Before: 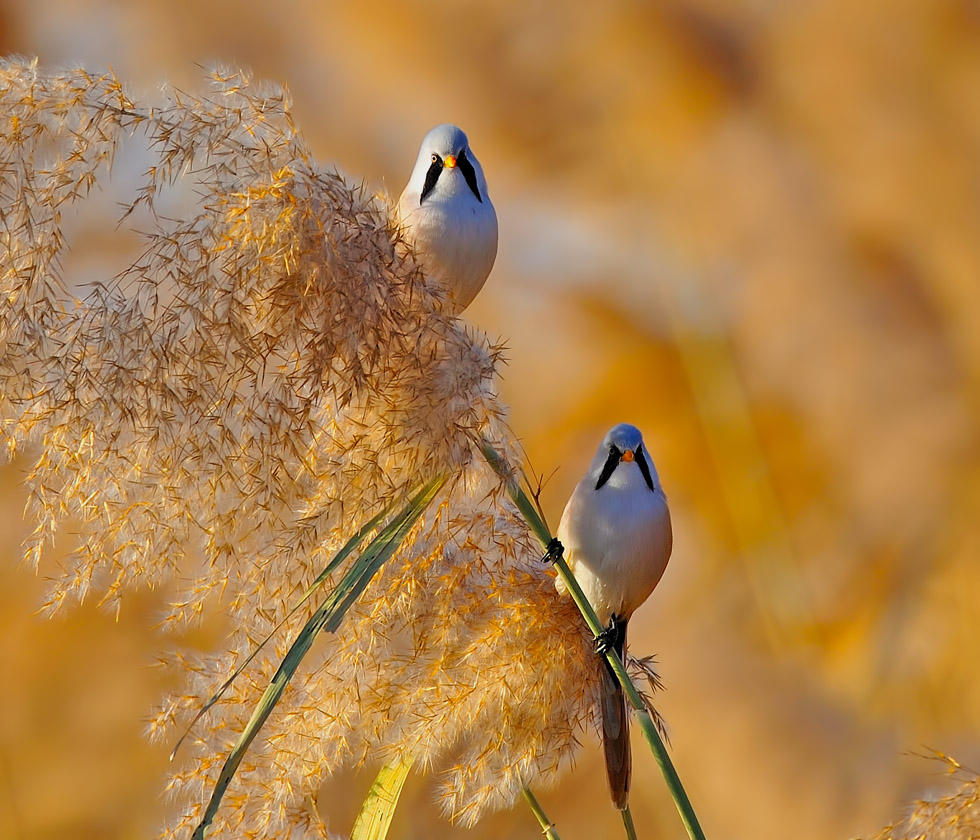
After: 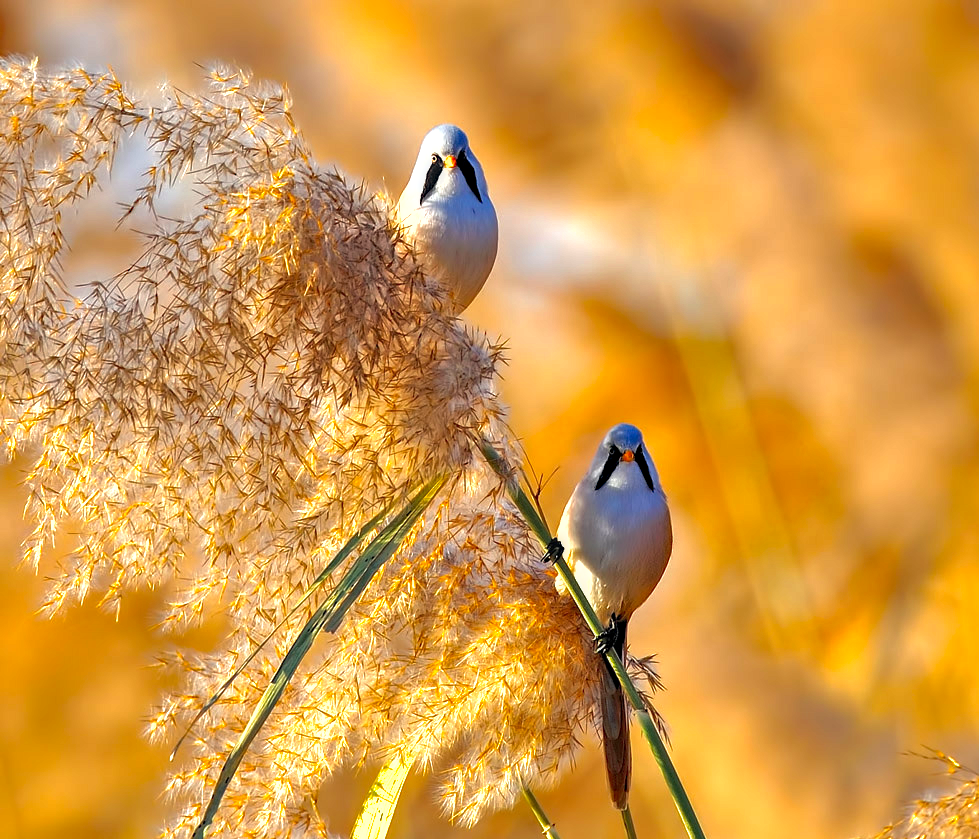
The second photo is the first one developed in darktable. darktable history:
haze removal: compatibility mode true, adaptive false
exposure: exposure 0.377 EV, compensate highlight preservation false
tone equalizer: -8 EV -0.755 EV, -7 EV -0.699 EV, -6 EV -0.579 EV, -5 EV -0.407 EV, -3 EV 0.391 EV, -2 EV 0.6 EV, -1 EV 0.676 EV, +0 EV 0.767 EV, edges refinement/feathering 500, mask exposure compensation -1.57 EV, preserve details guided filter
shadows and highlights: on, module defaults
local contrast: on, module defaults
